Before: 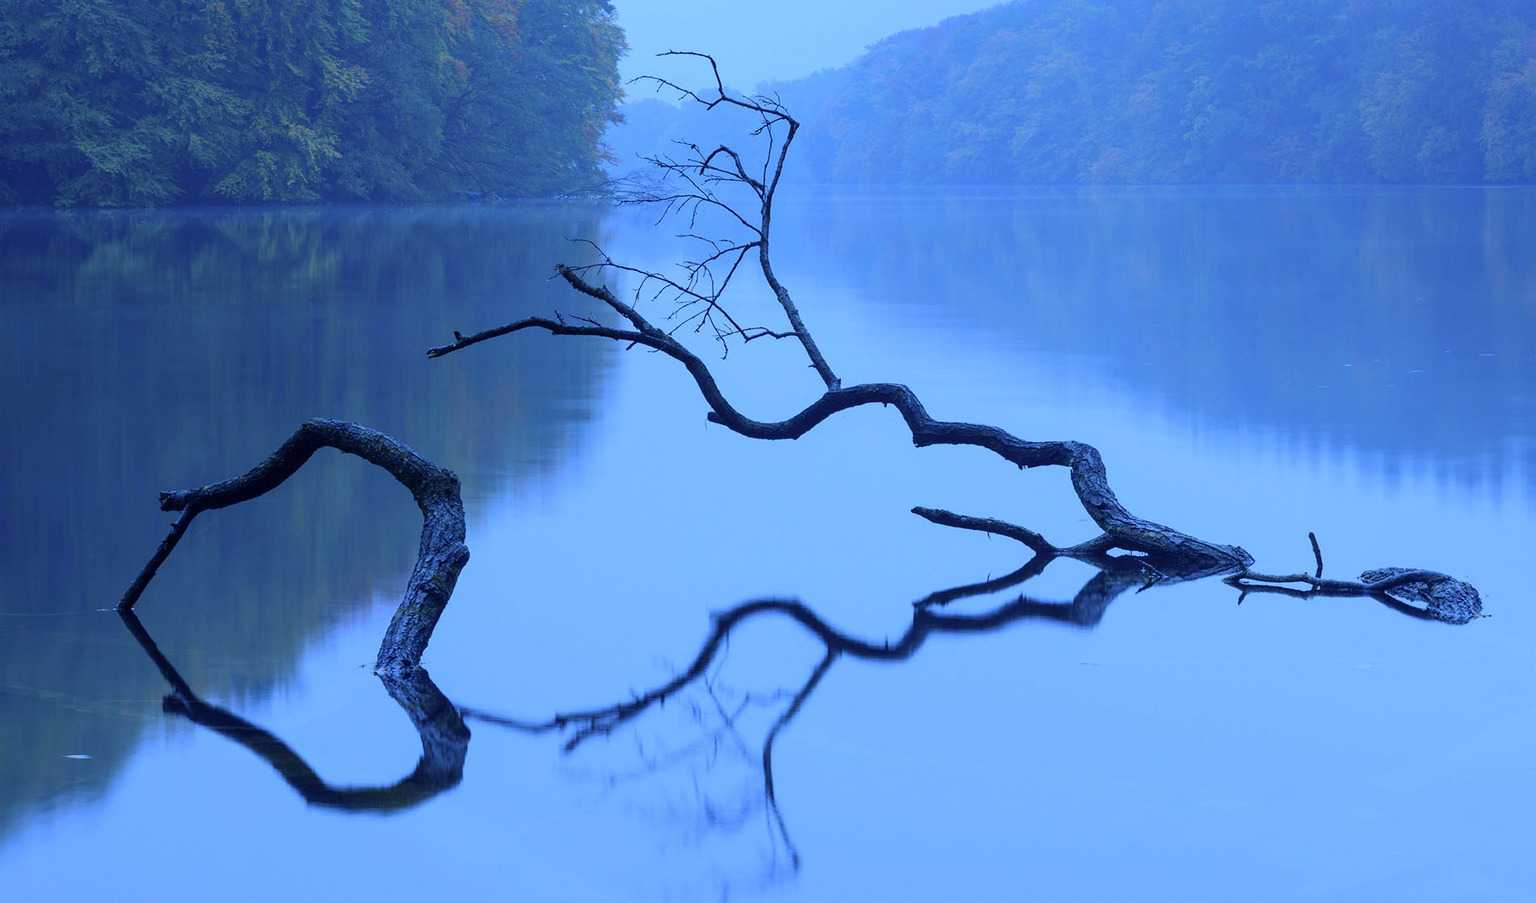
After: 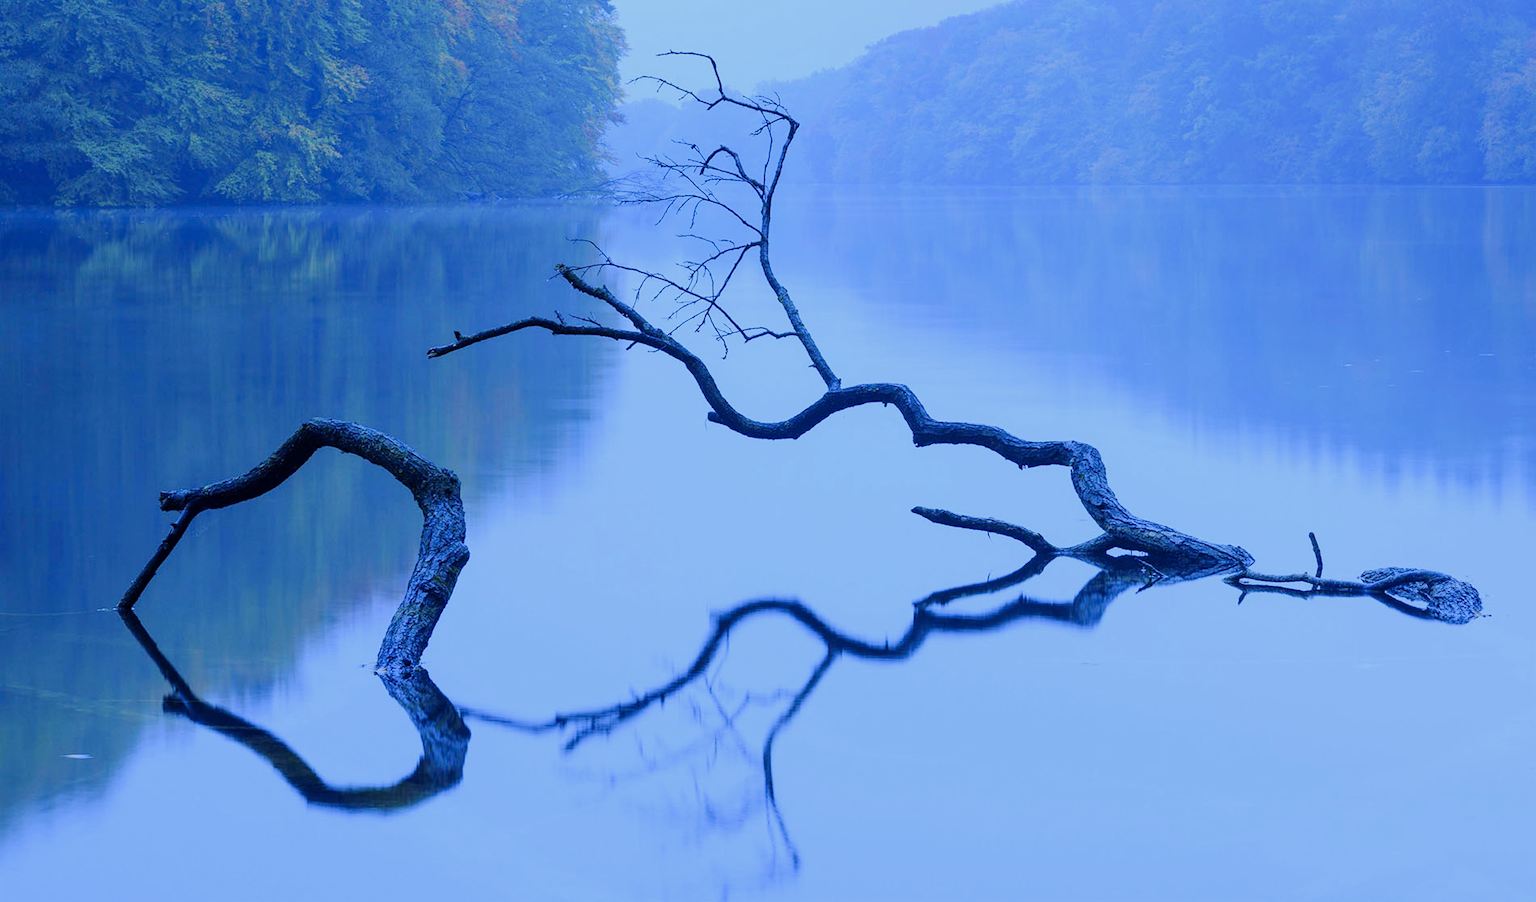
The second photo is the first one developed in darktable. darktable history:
exposure: black level correction 0, exposure 0.7 EV, compensate exposure bias true, compensate highlight preservation false
contrast brightness saturation: saturation 0.18
filmic rgb: black relative exposure -16 EV, white relative exposure 6.92 EV, hardness 4.7
